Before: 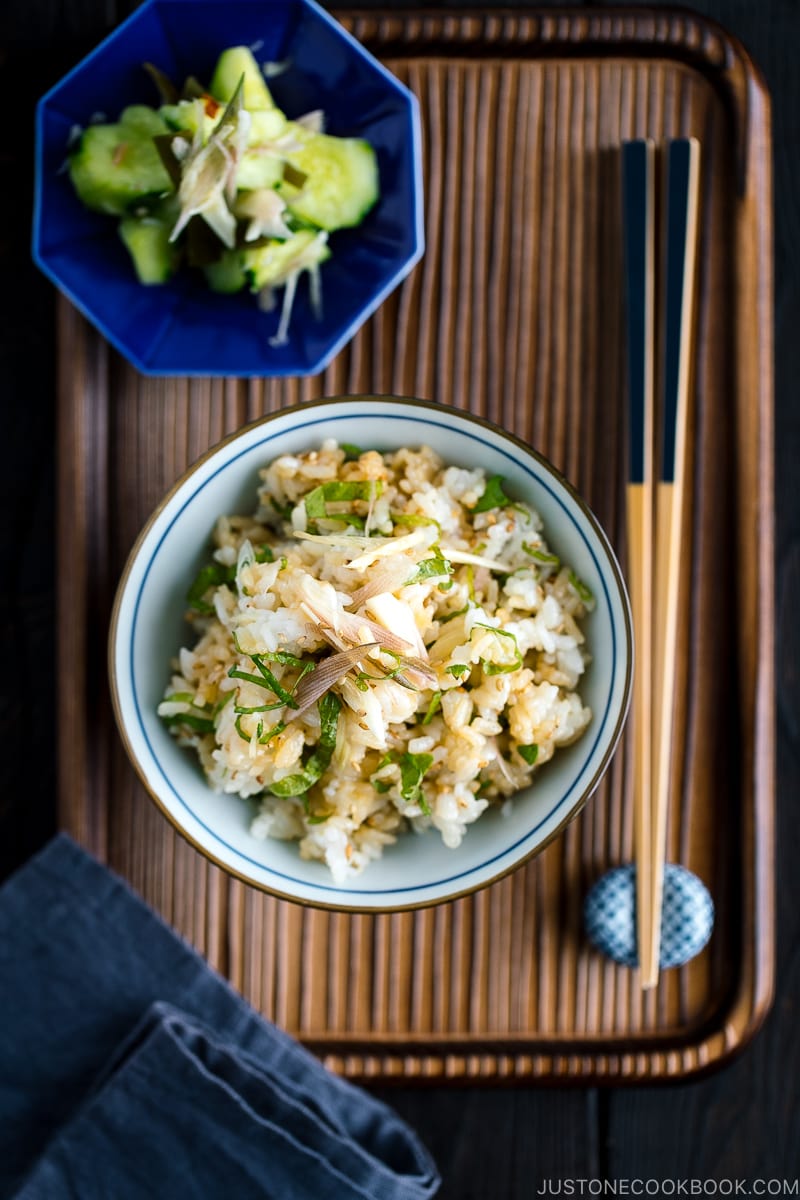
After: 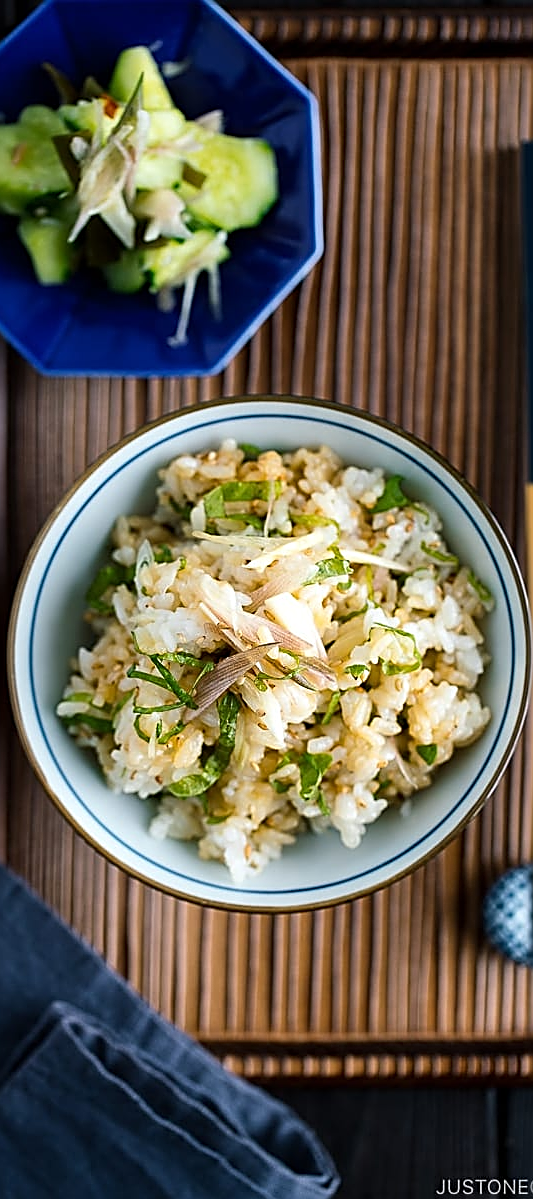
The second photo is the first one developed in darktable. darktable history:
sharpen: amount 0.901
crop and rotate: left 12.673%, right 20.66%
